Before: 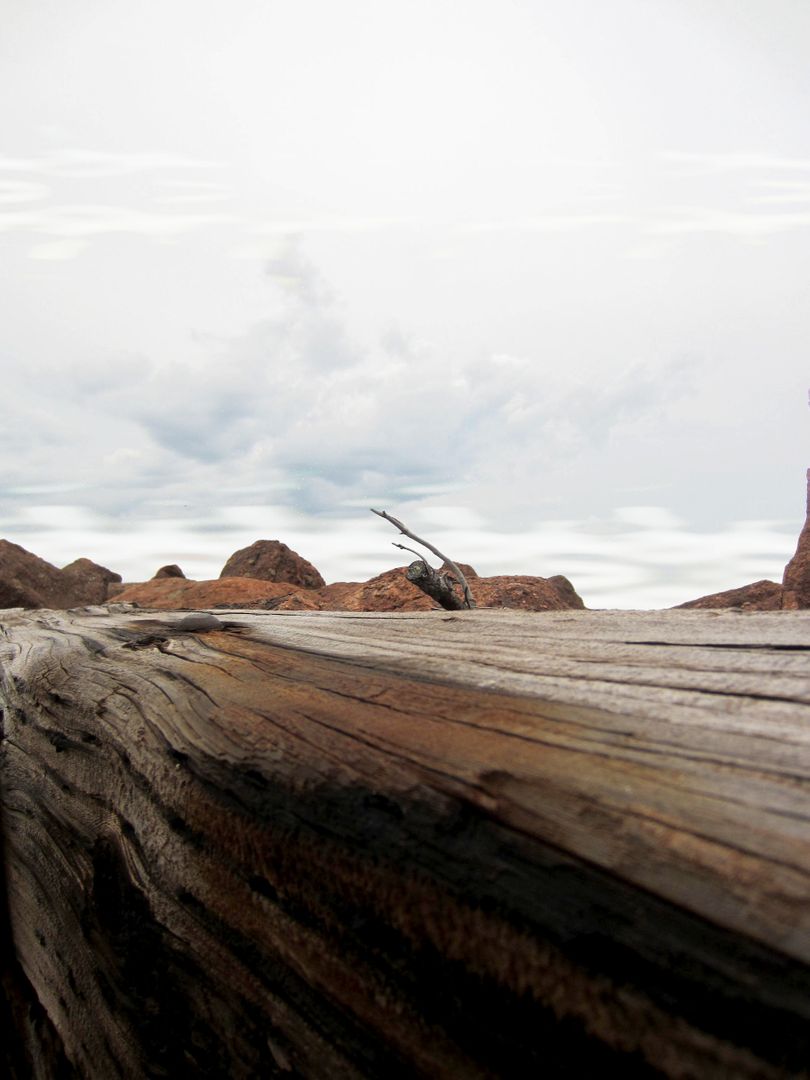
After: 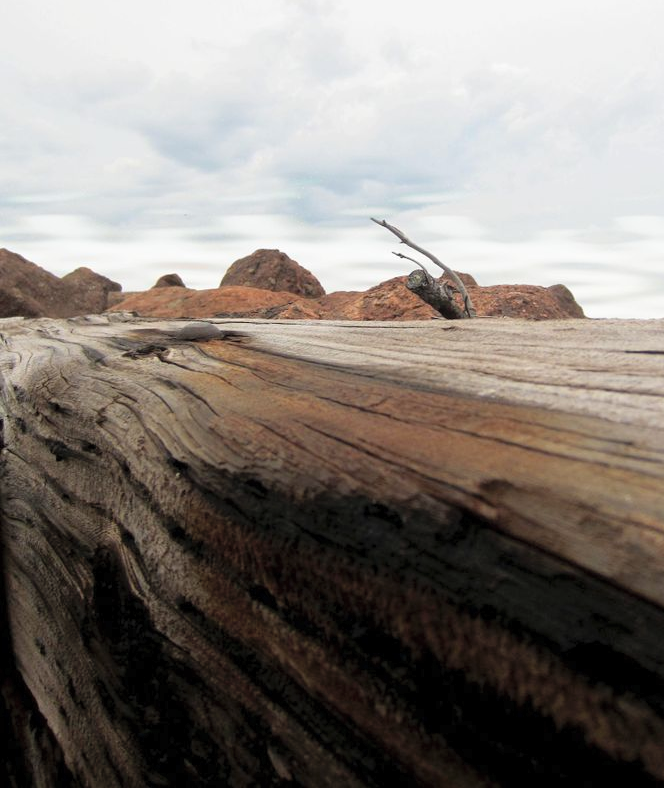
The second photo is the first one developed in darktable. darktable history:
crop: top 27.017%, right 18.023%
contrast brightness saturation: brightness 0.127
